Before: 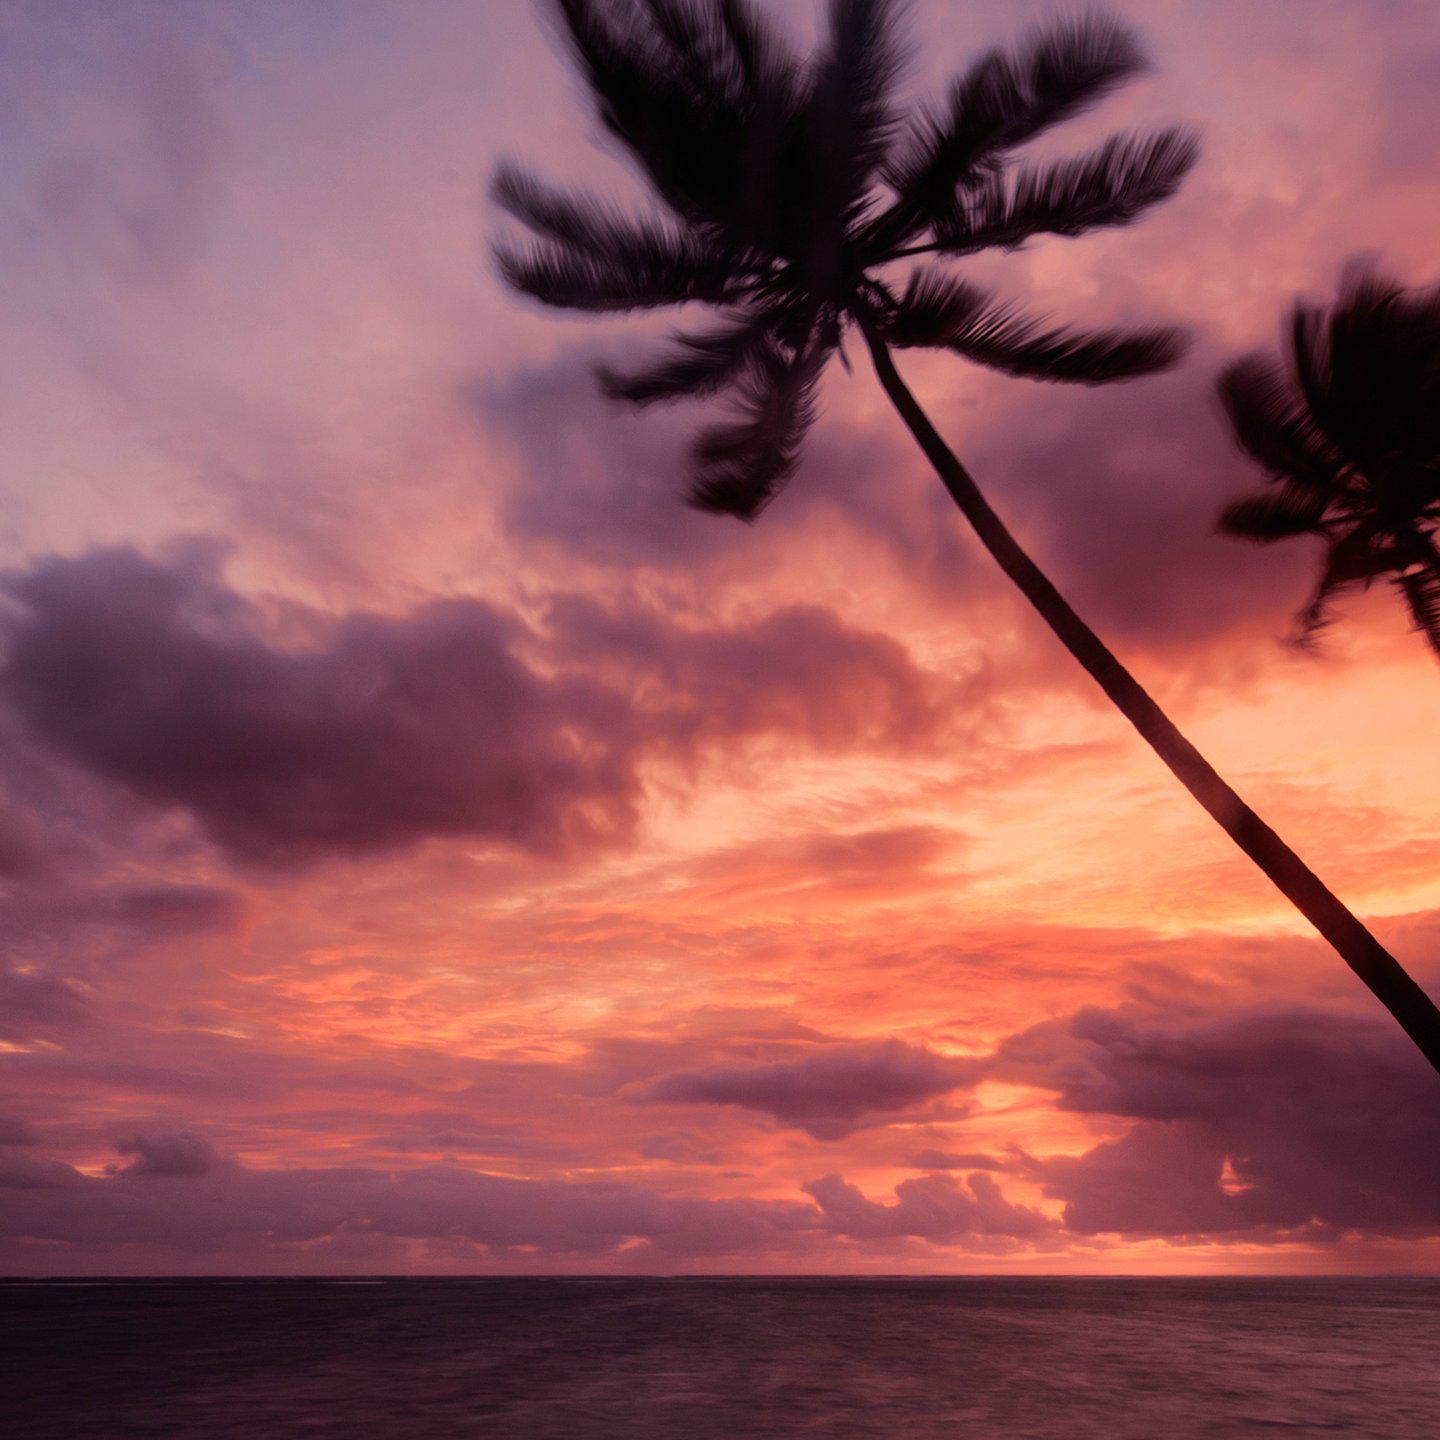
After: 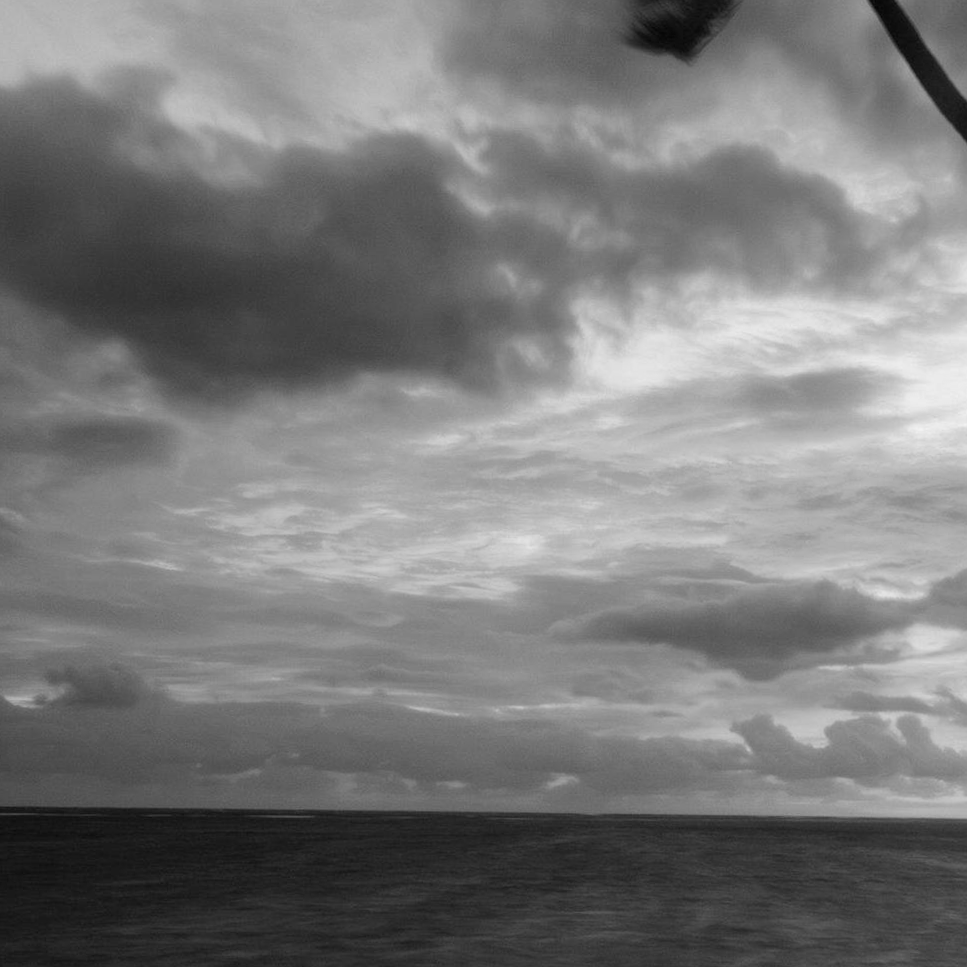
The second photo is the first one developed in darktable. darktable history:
color correction: highlights a* 17.03, highlights b* 0.205, shadows a* -15.38, shadows b* -14.56, saturation 1.5
crop and rotate: angle -0.82°, left 3.85%, top 31.828%, right 27.992%
shadows and highlights: shadows 25, highlights -25
exposure: black level correction 0, exposure 0.5 EV, compensate highlight preservation false
color calibration: illuminant custom, x 0.373, y 0.388, temperature 4269.97 K
monochrome: on, module defaults
